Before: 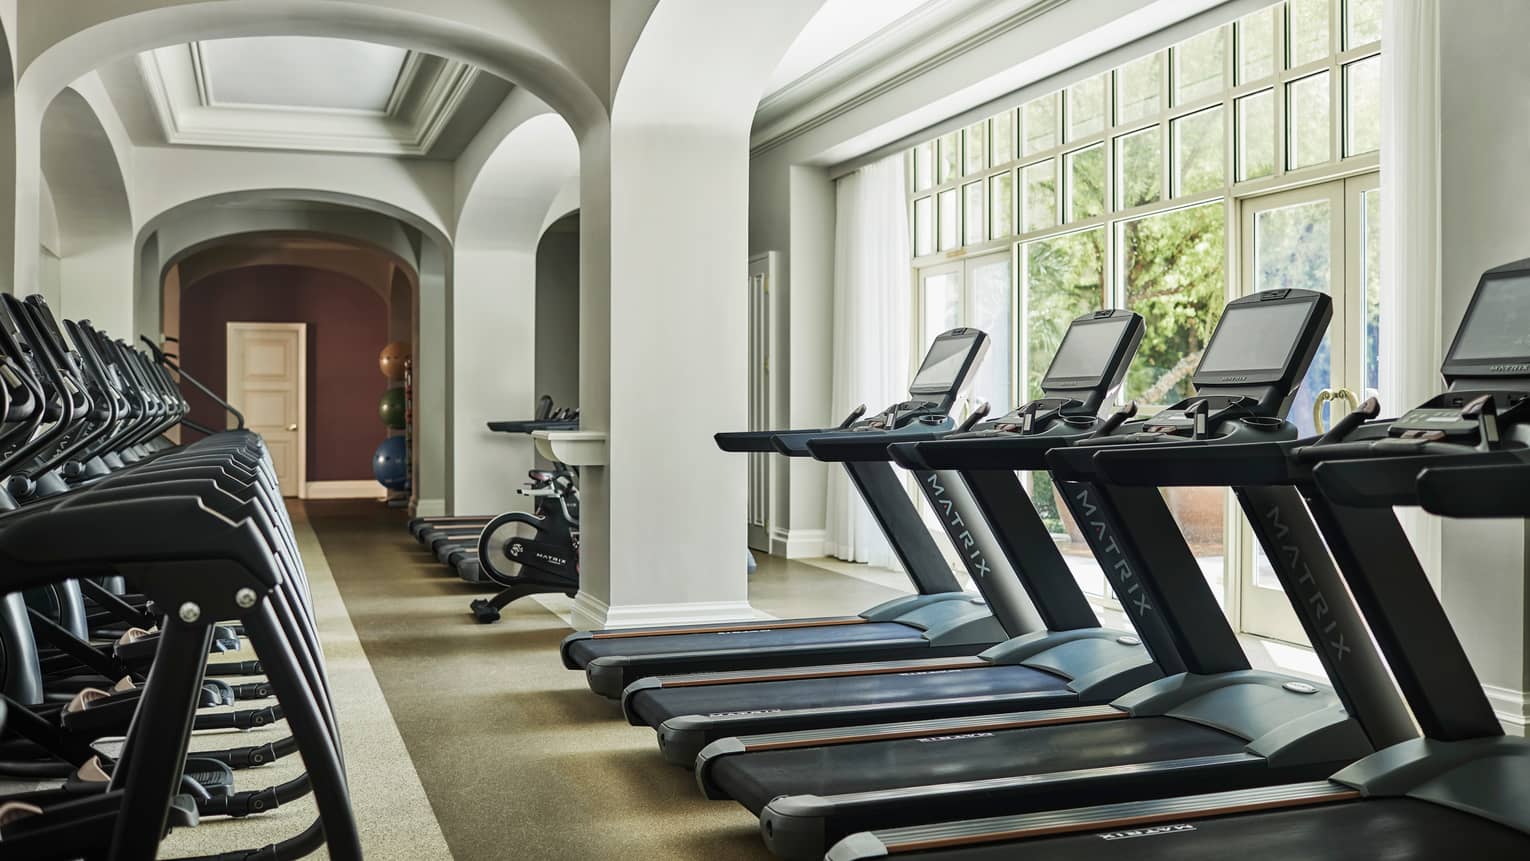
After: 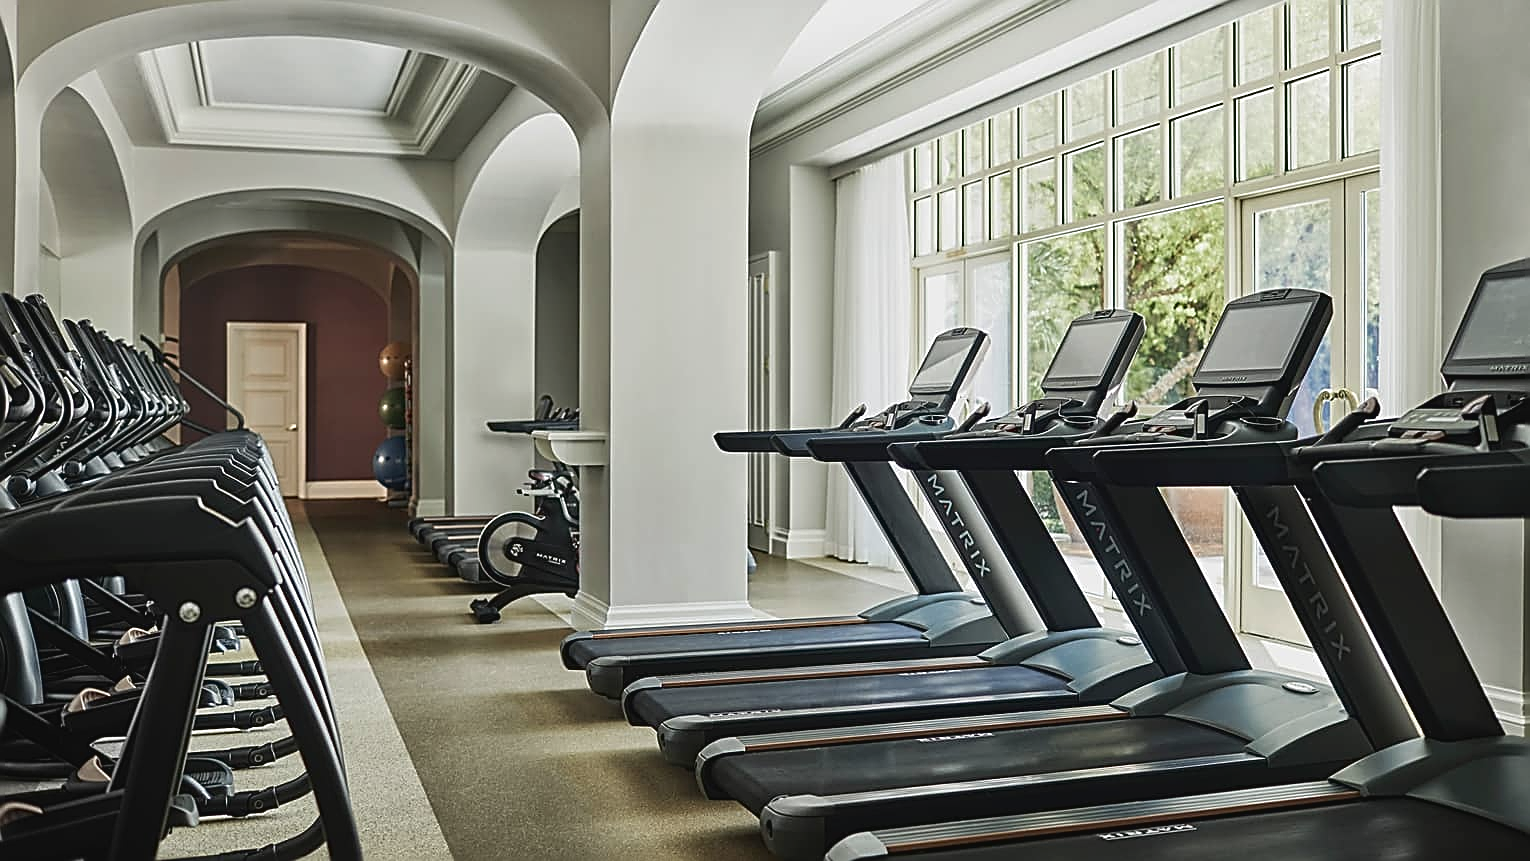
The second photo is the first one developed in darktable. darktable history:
contrast brightness saturation: contrast -0.08, brightness -0.04, saturation -0.11
sharpen: amount 1
